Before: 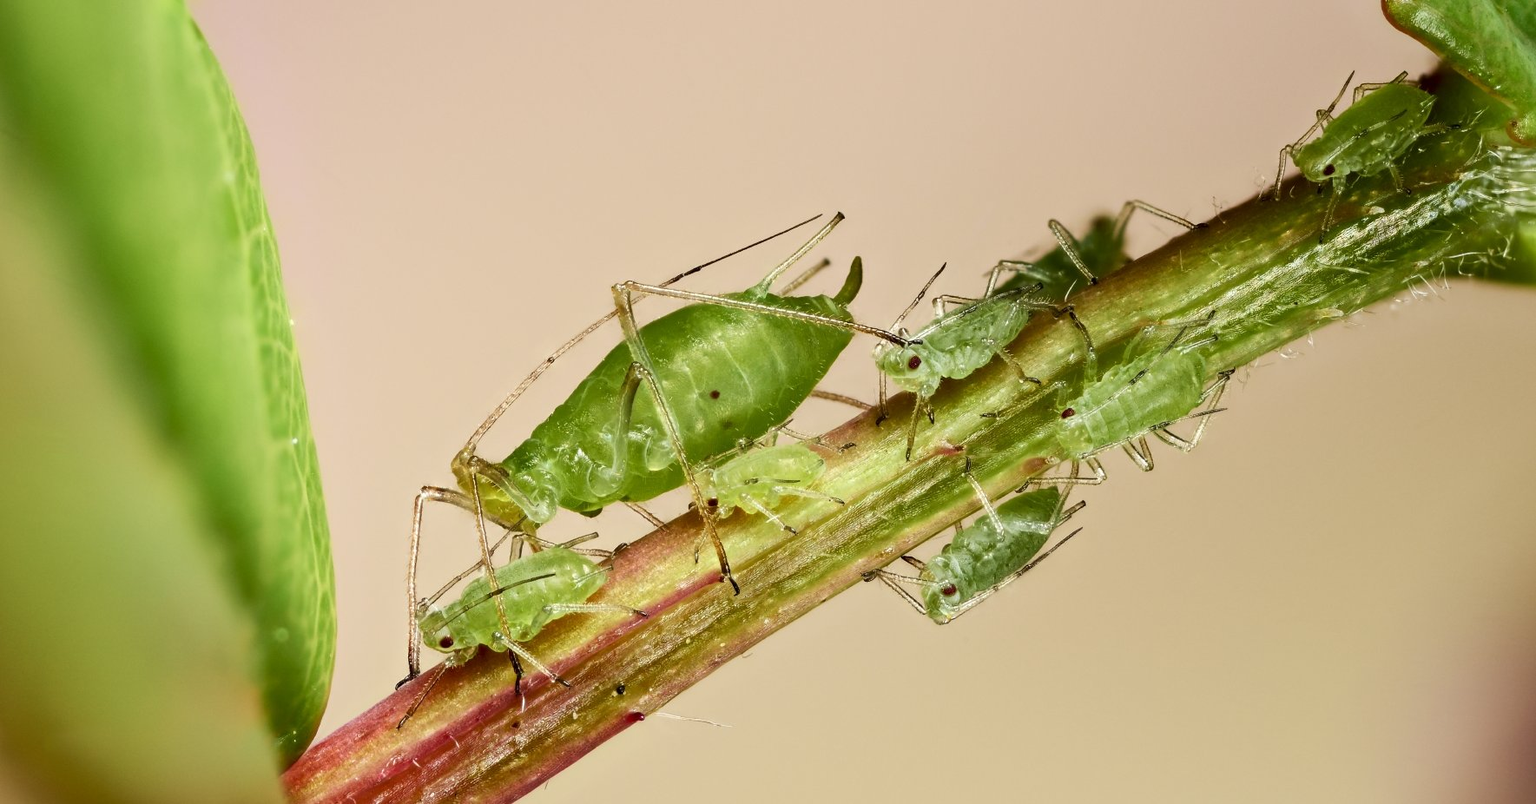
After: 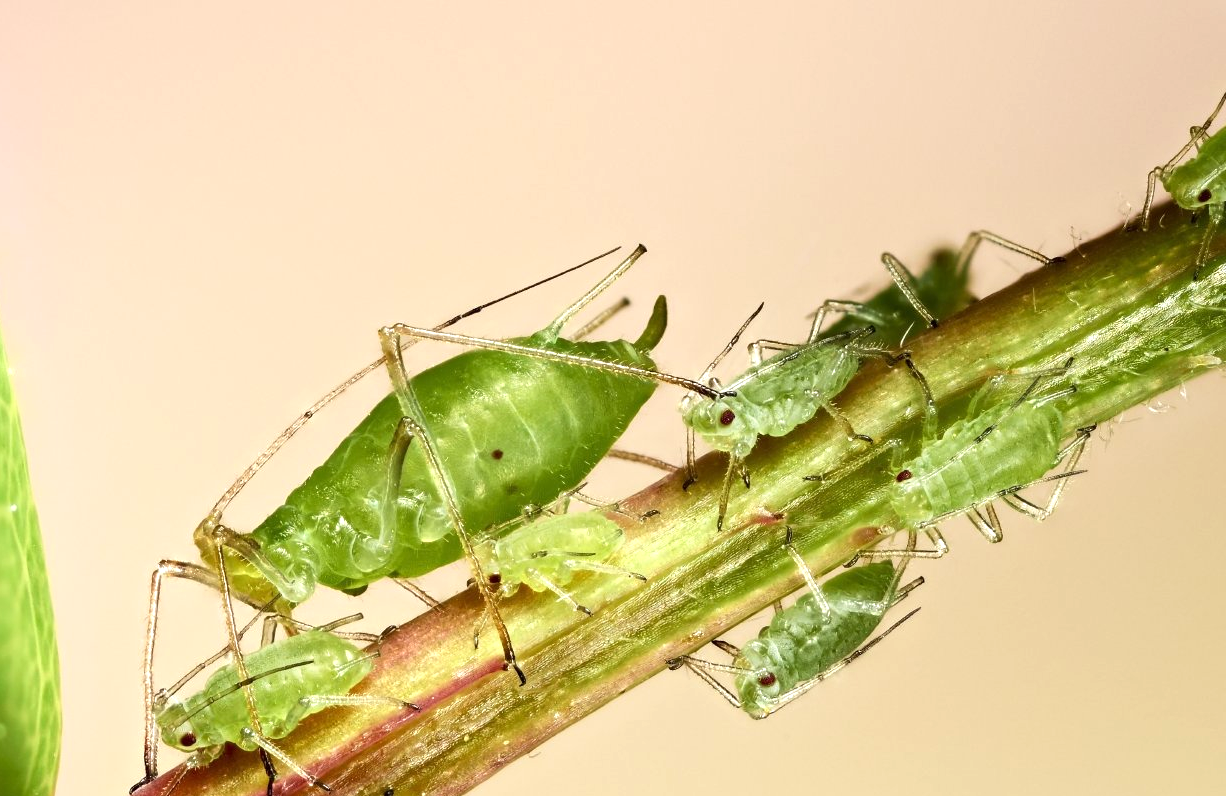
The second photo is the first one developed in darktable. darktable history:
crop: left 18.479%, right 12.2%, bottom 13.971%
exposure: exposure 0.485 EV, compensate highlight preservation false
